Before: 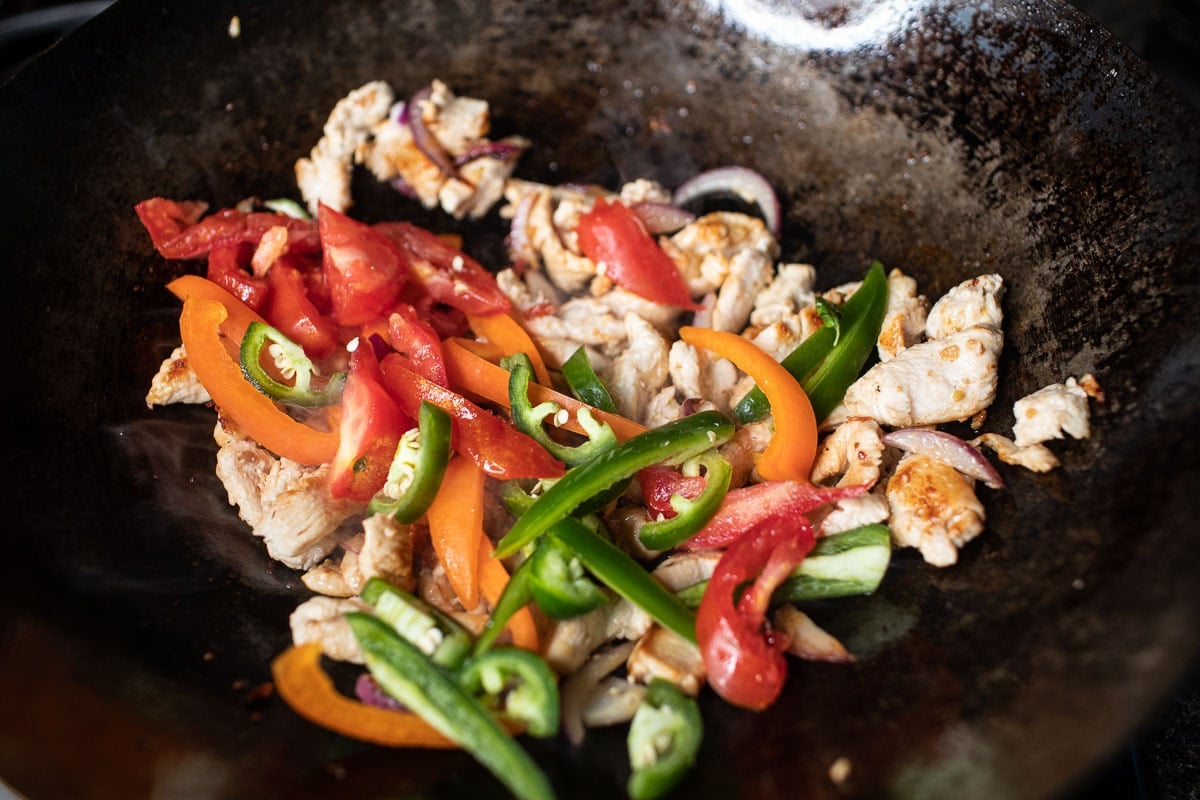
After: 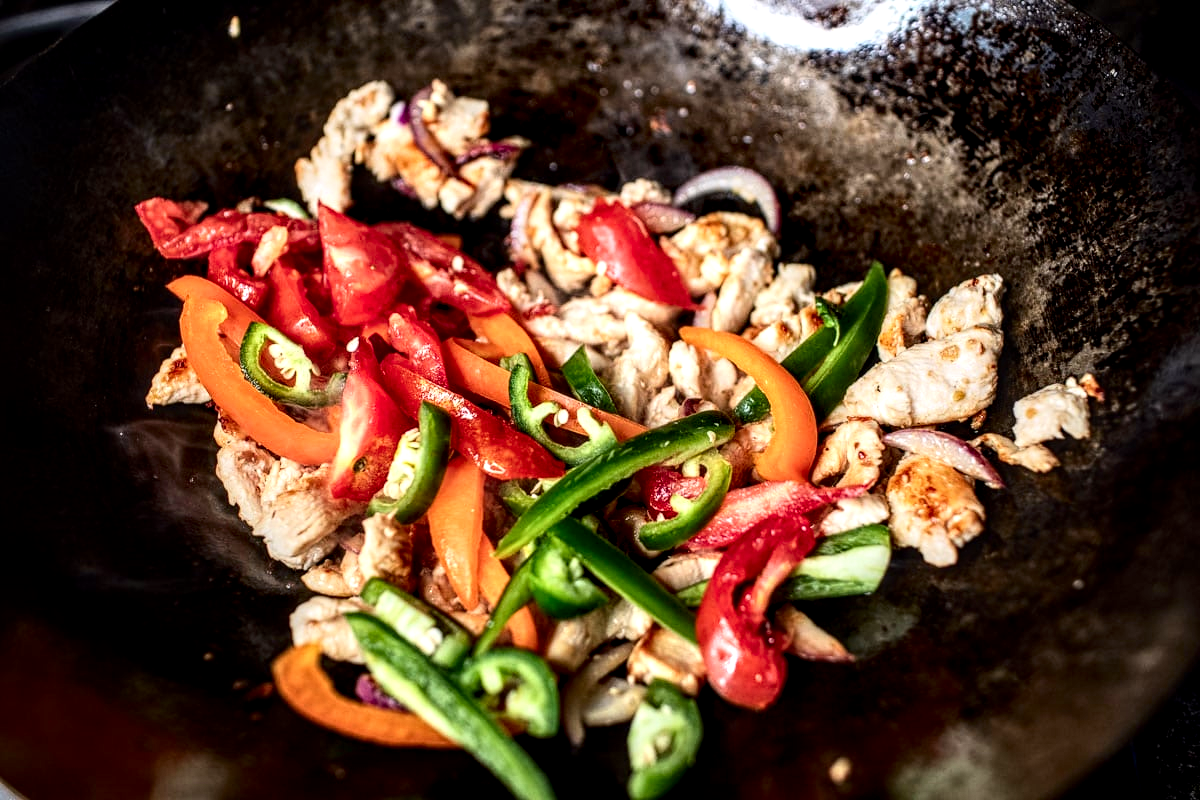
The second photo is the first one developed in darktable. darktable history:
tone curve: curves: ch0 [(0, 0.011) (0.139, 0.106) (0.295, 0.271) (0.499, 0.523) (0.739, 0.782) (0.857, 0.879) (1, 0.967)]; ch1 [(0, 0) (0.291, 0.229) (0.394, 0.365) (0.469, 0.456) (0.495, 0.497) (0.524, 0.53) (0.588, 0.62) (0.725, 0.779) (1, 1)]; ch2 [(0, 0) (0.125, 0.089) (0.35, 0.317) (0.437, 0.42) (0.502, 0.499) (0.537, 0.551) (0.613, 0.636) (1, 1)], color space Lab, independent channels, preserve colors none
local contrast: highlights 19%, detail 186%
